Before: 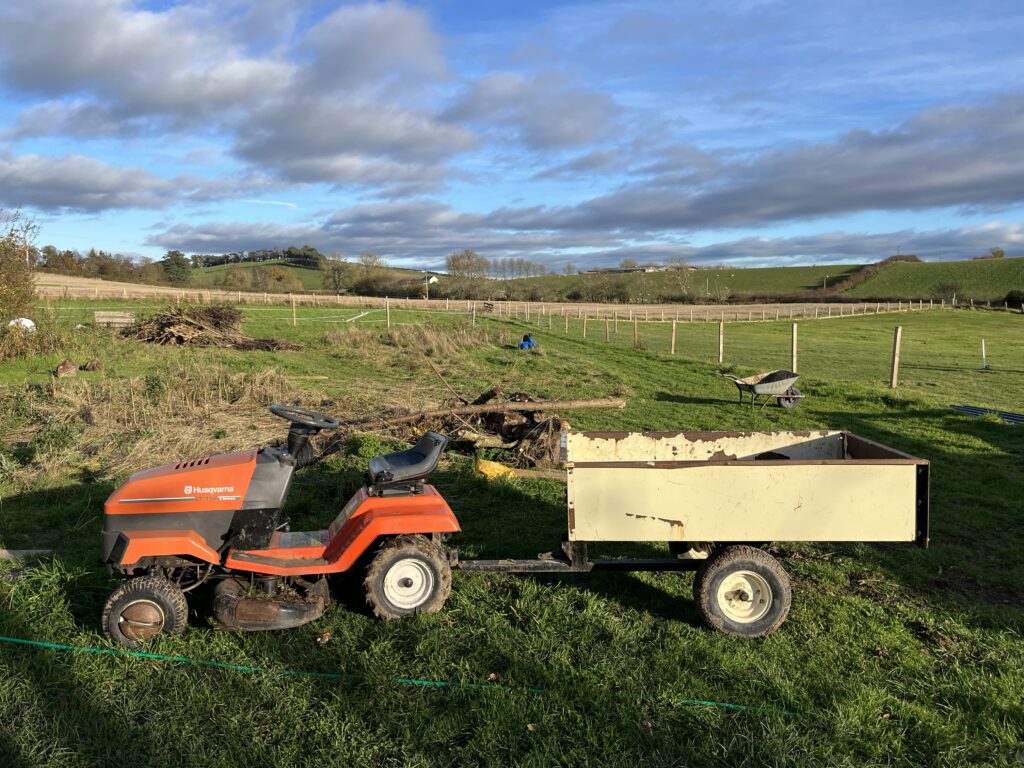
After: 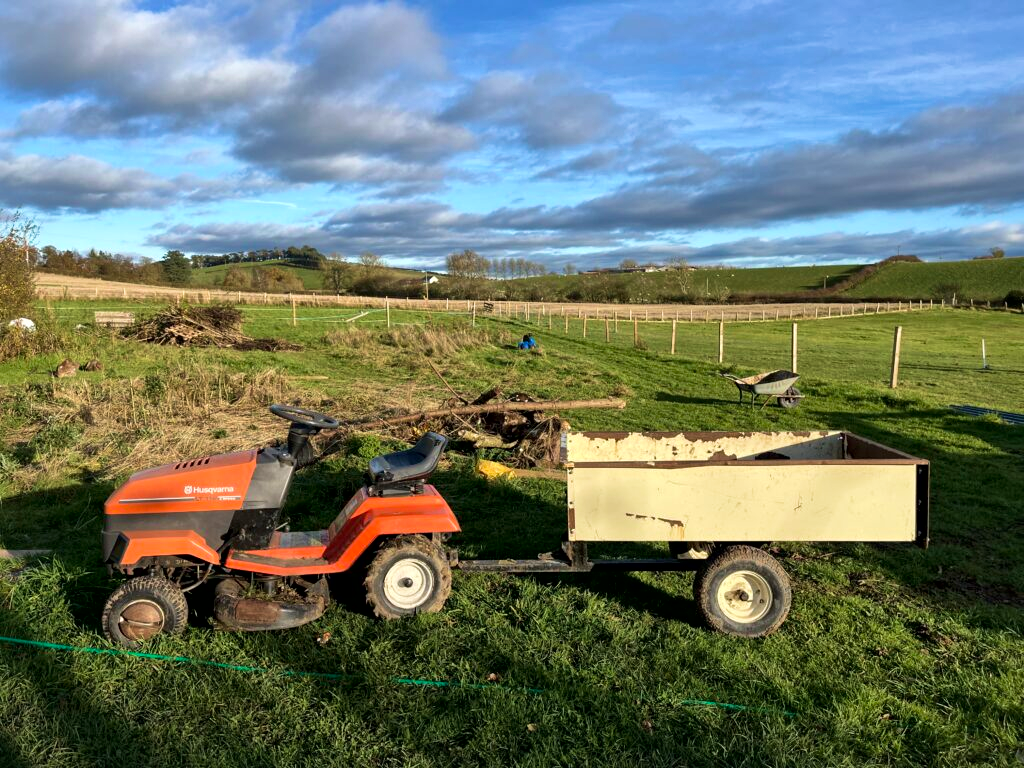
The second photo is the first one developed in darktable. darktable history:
local contrast: mode bilateral grid, contrast 20, coarseness 50, detail 150%, midtone range 0.2
velvia: on, module defaults
